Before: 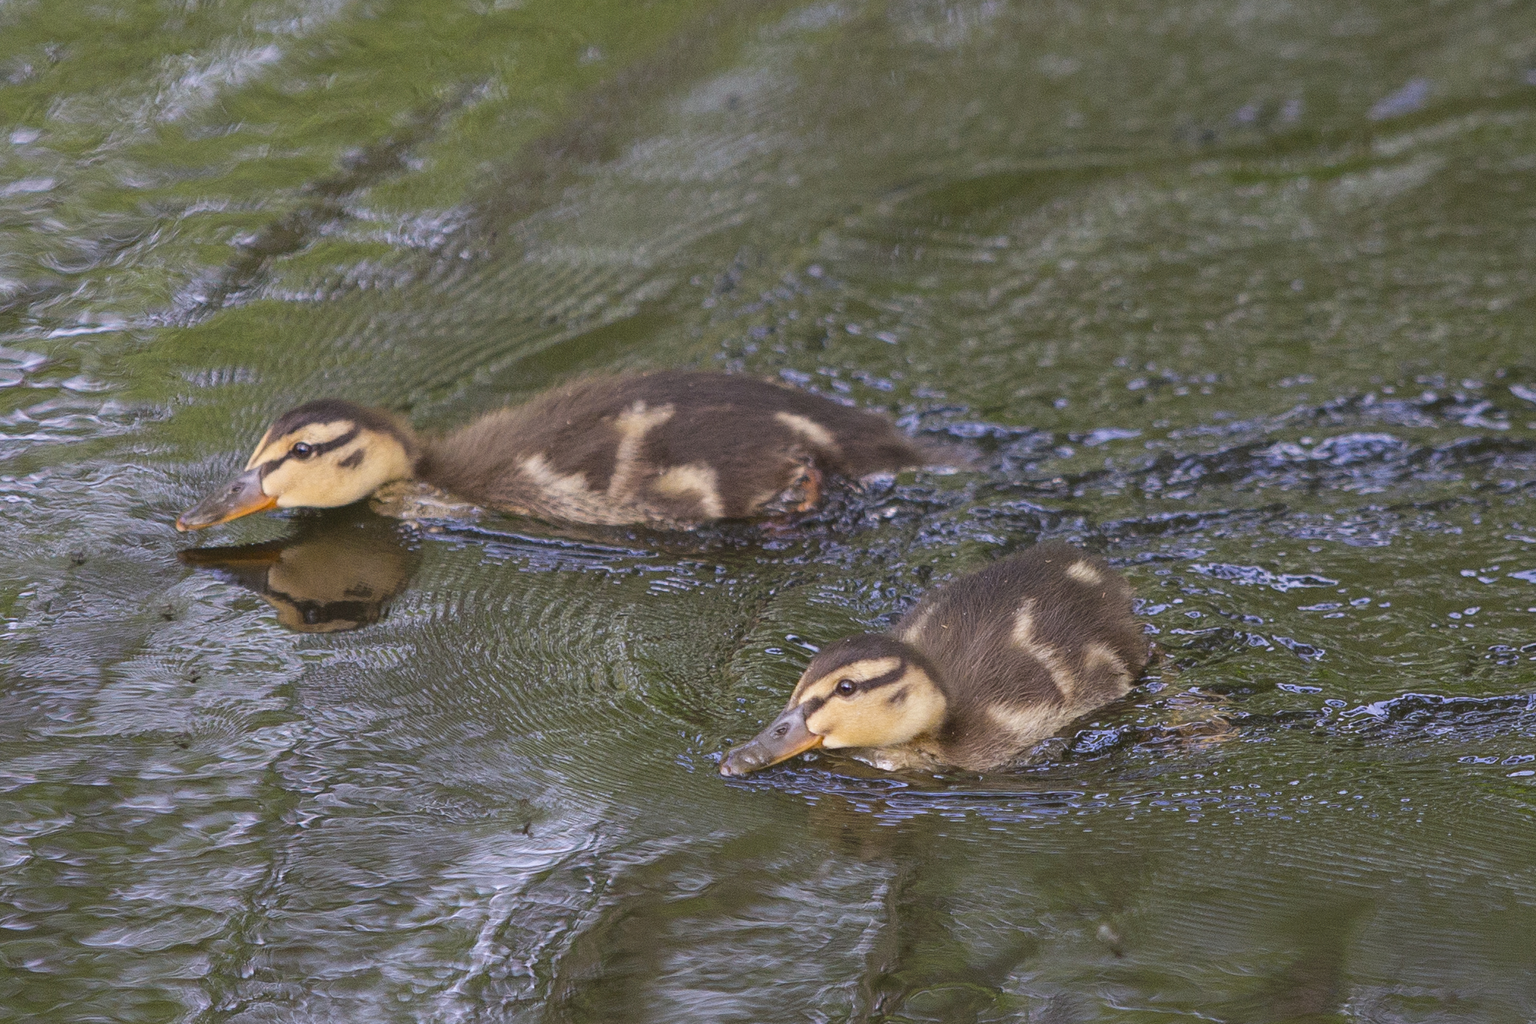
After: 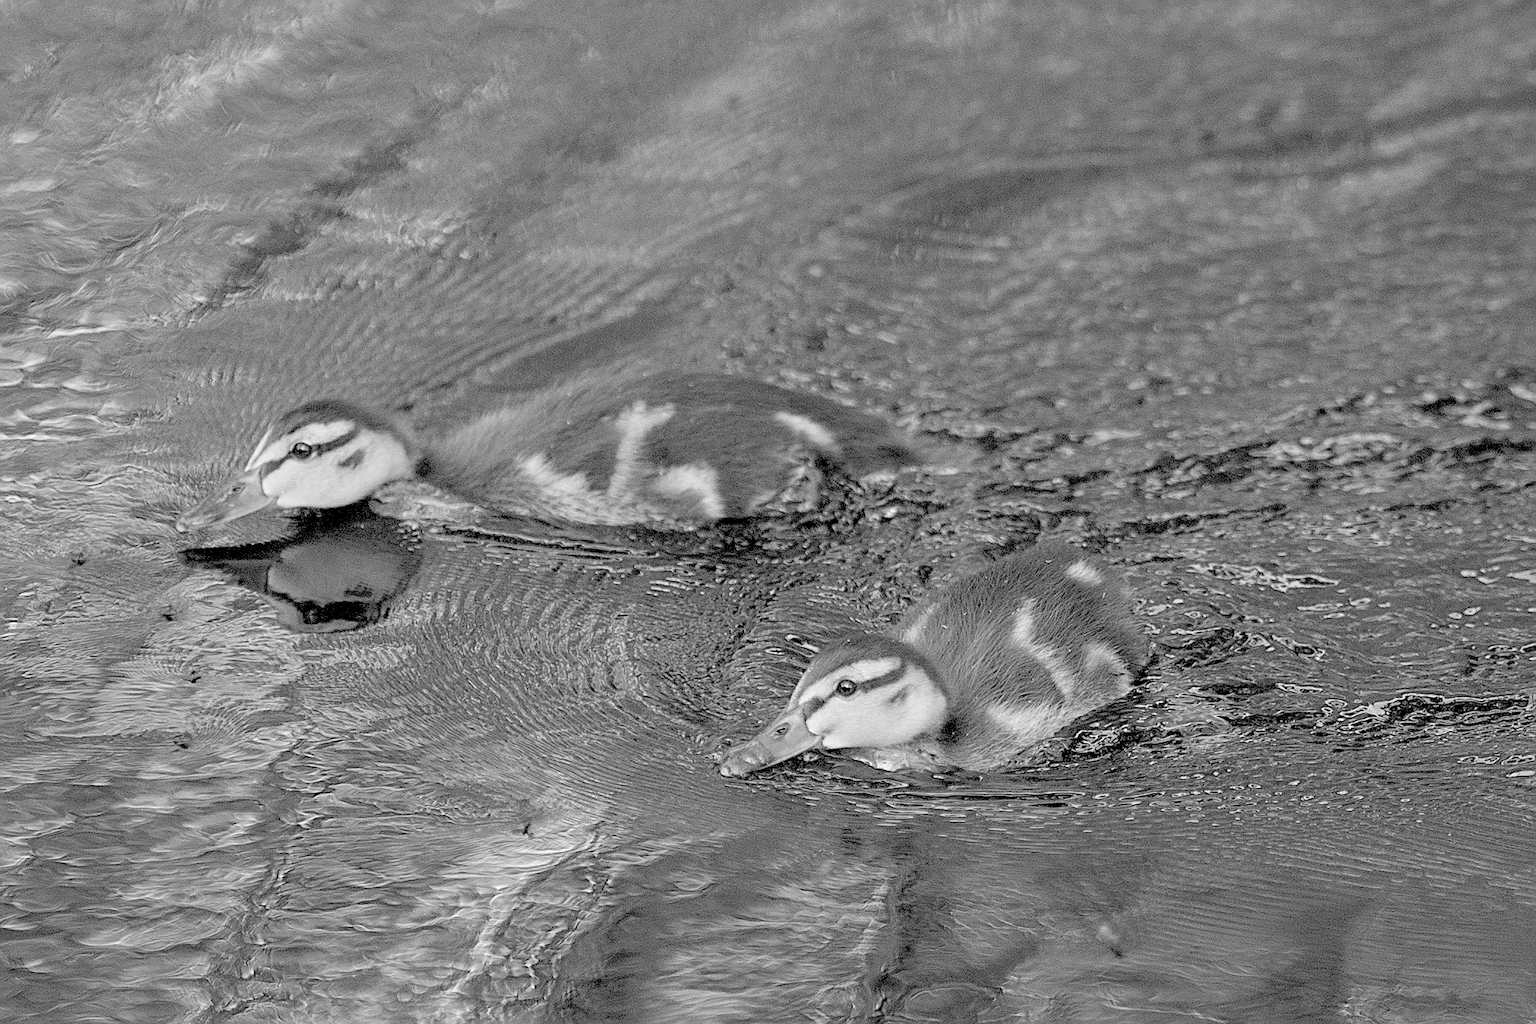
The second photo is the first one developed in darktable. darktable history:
monochrome: on, module defaults
rgb levels: levels [[0.027, 0.429, 0.996], [0, 0.5, 1], [0, 0.5, 1]]
sharpen: on, module defaults
